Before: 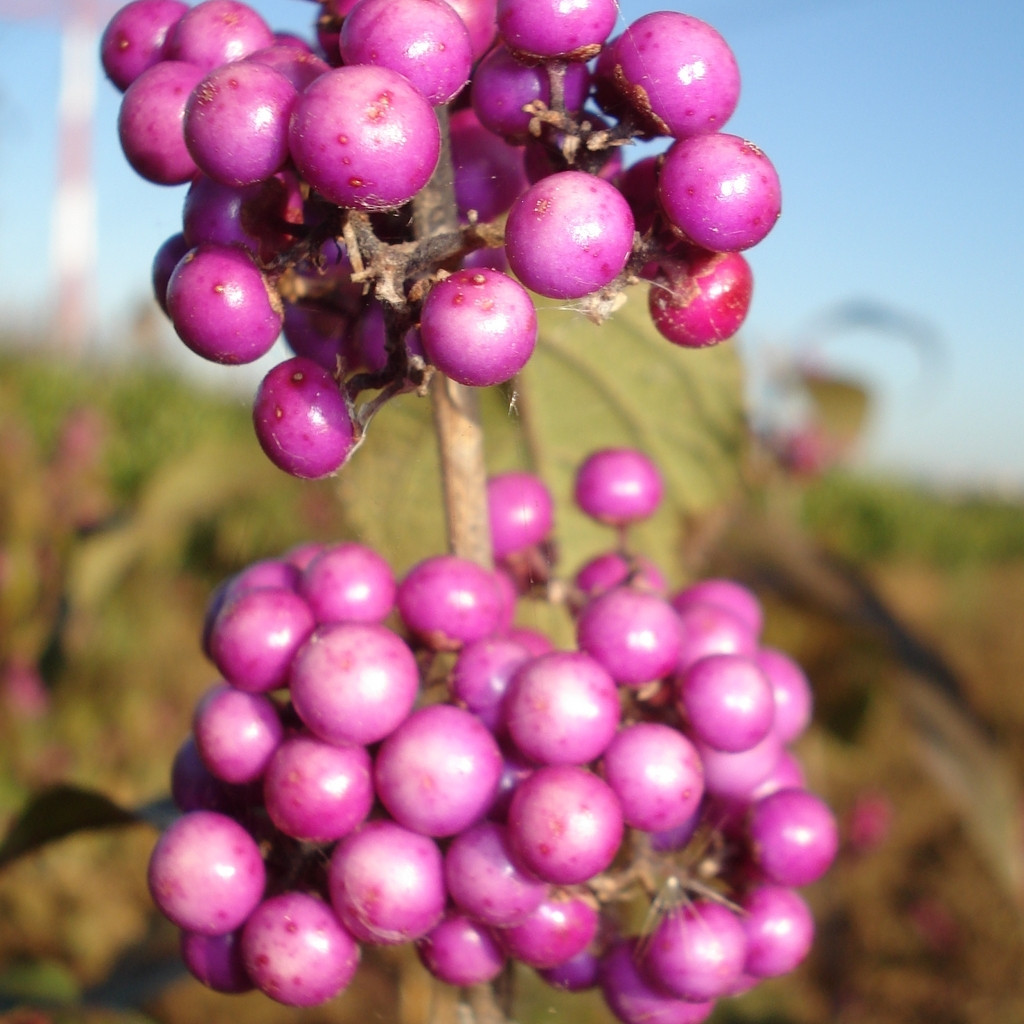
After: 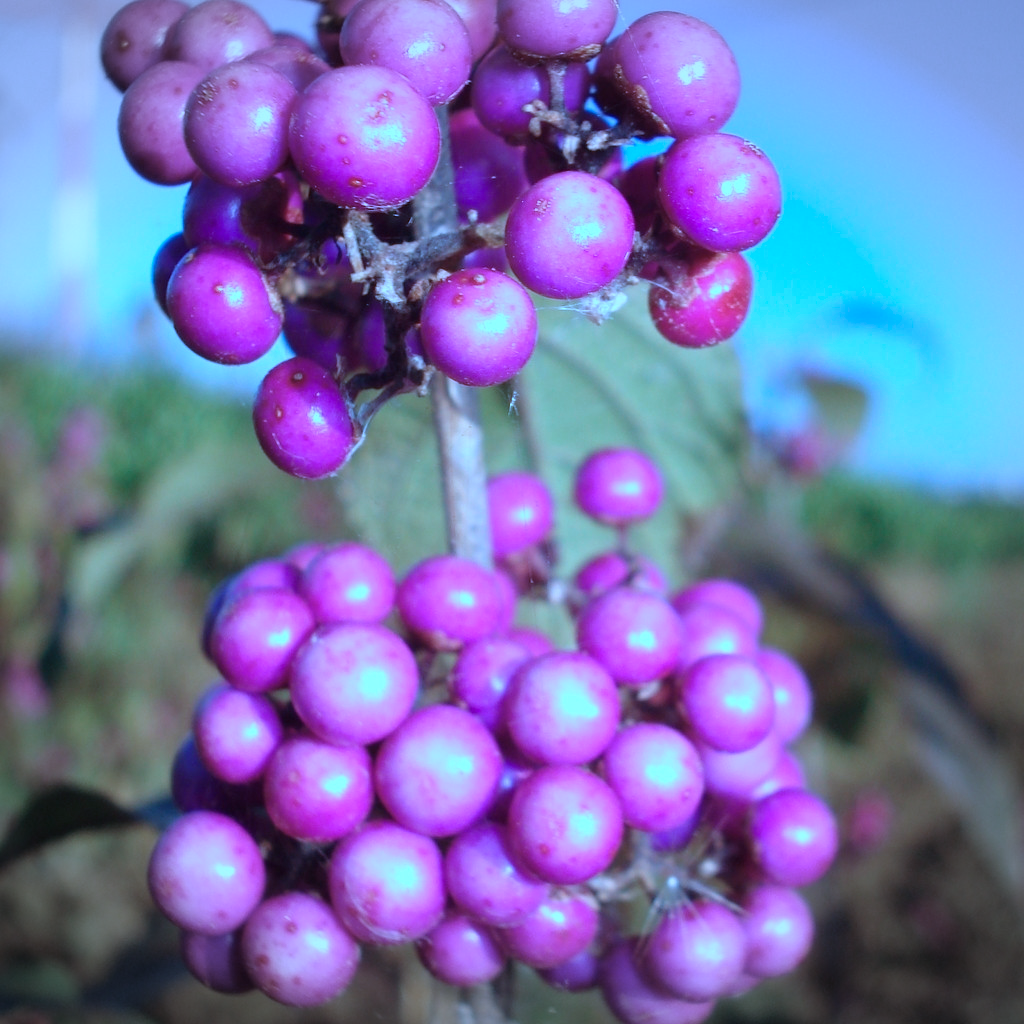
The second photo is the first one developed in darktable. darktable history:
color calibration: illuminant as shot in camera, x 0.464, y 0.418, temperature 2685.34 K
vignetting: fall-off start 89.22%, fall-off radius 43.18%, width/height ratio 1.164
